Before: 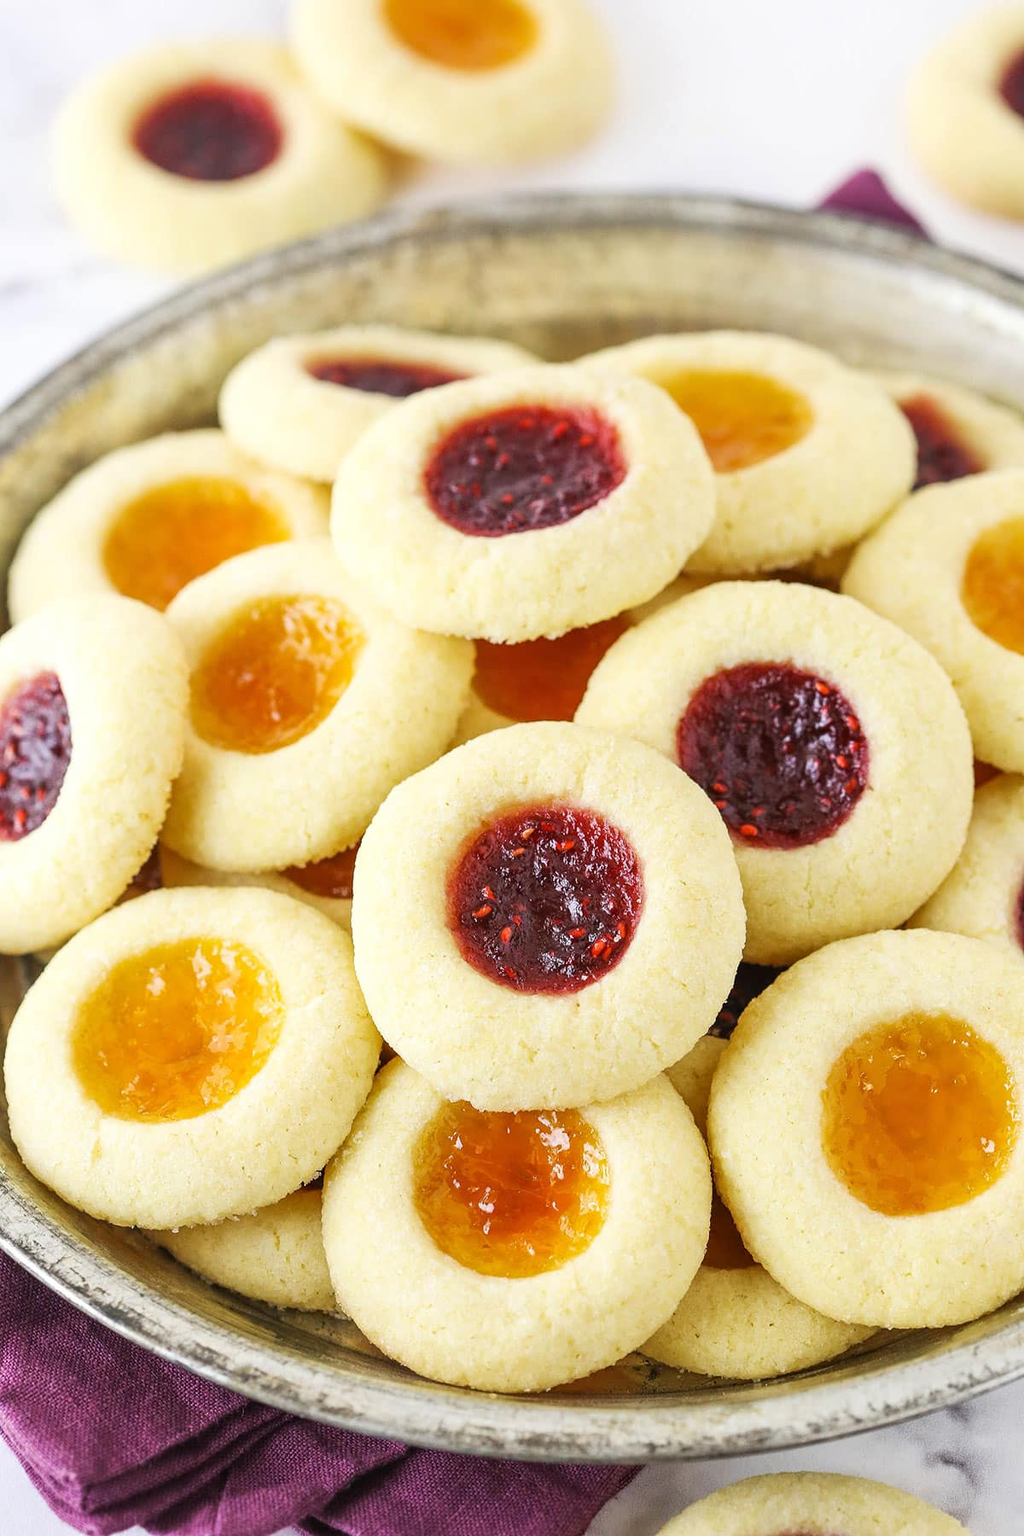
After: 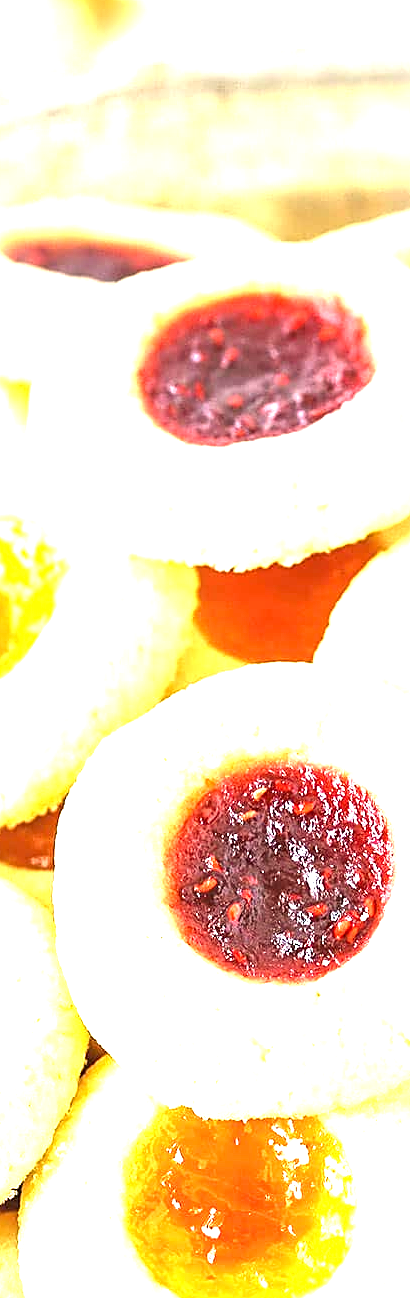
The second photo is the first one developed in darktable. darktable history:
exposure: black level correction 0, exposure 1.752 EV, compensate exposure bias true, compensate highlight preservation false
sharpen: on, module defaults
crop and rotate: left 29.969%, top 10.207%, right 35.834%, bottom 17.67%
